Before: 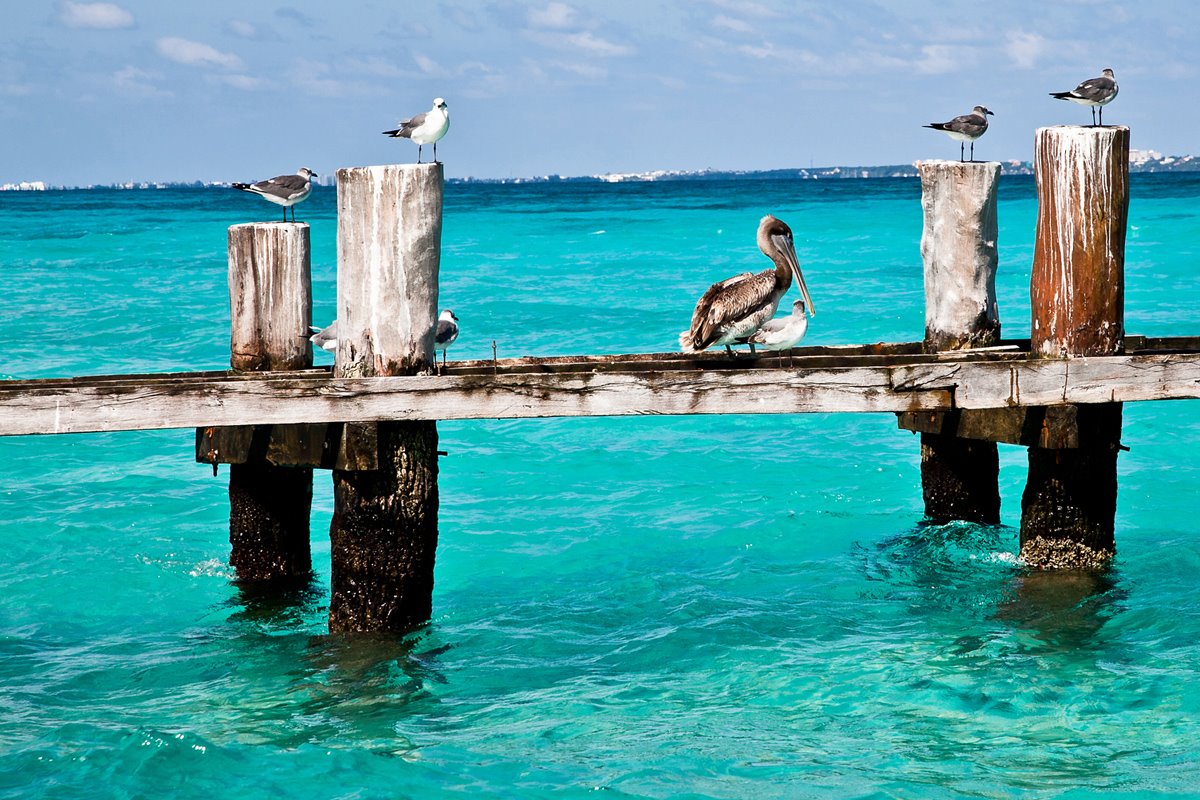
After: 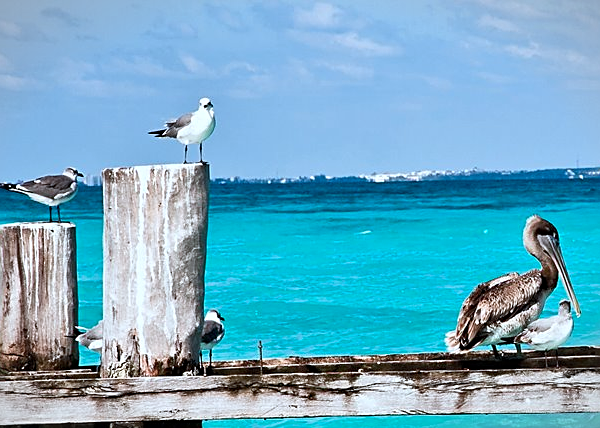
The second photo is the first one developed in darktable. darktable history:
crop: left 19.556%, right 30.401%, bottom 46.458%
color correction: highlights a* -4.18, highlights b* -10.81
vignetting: fall-off start 100%, brightness -0.282, width/height ratio 1.31
sharpen: on, module defaults
